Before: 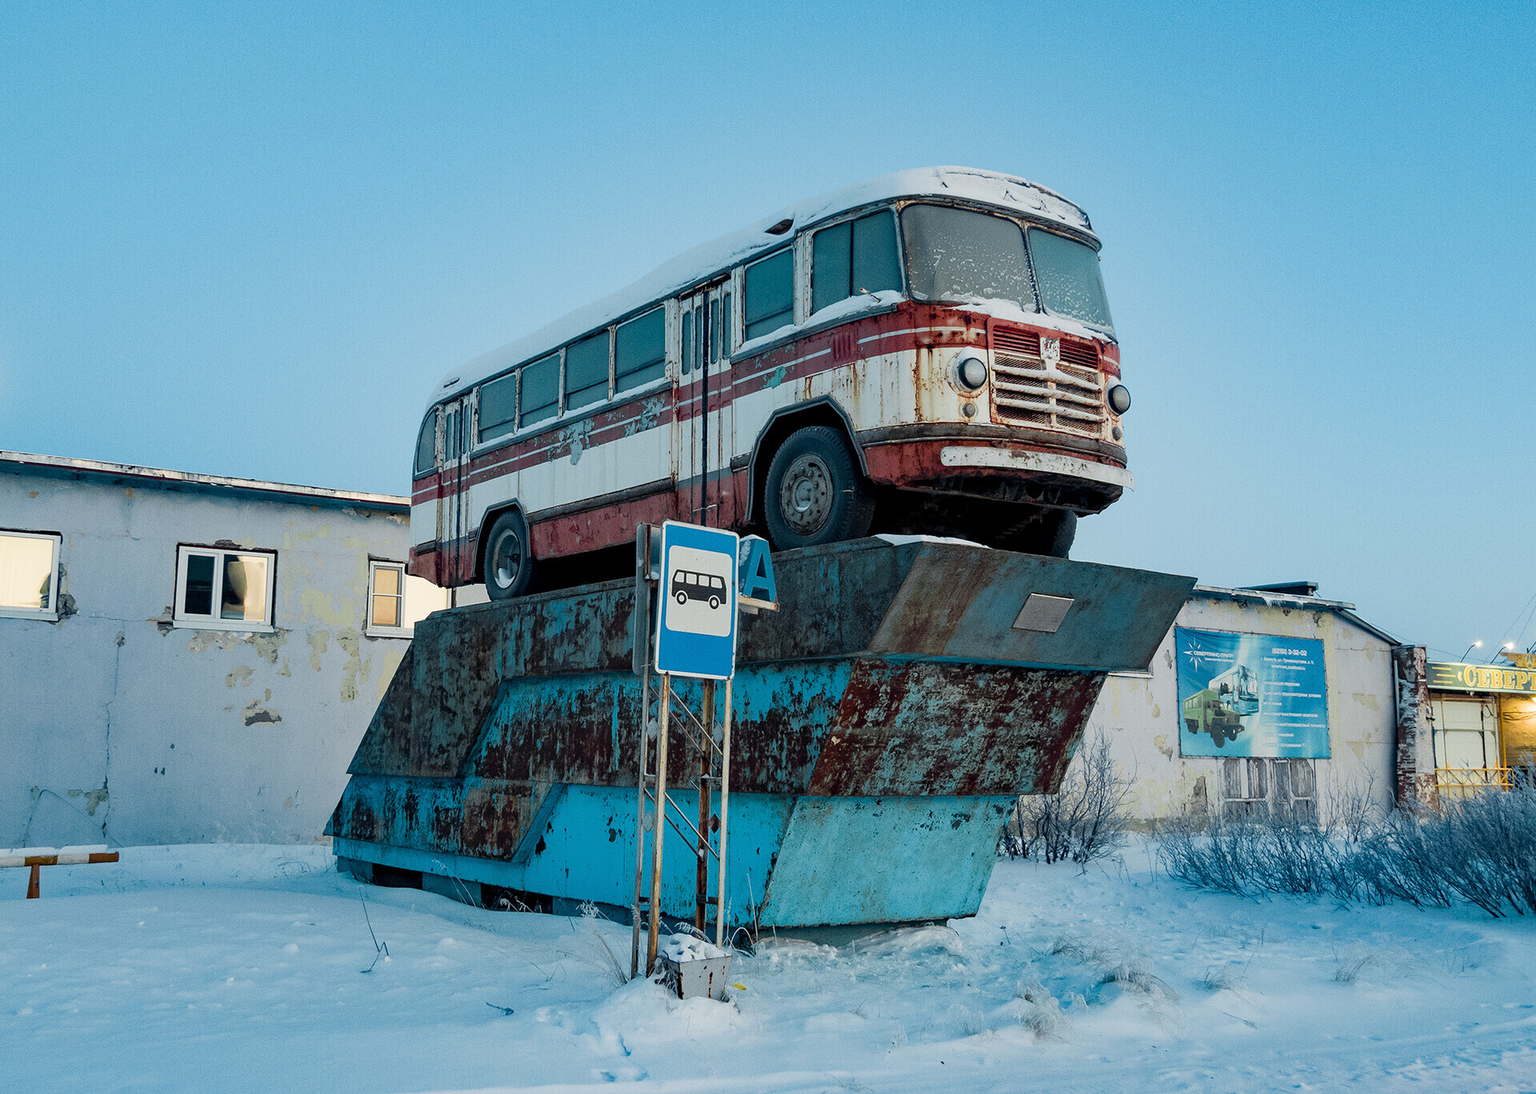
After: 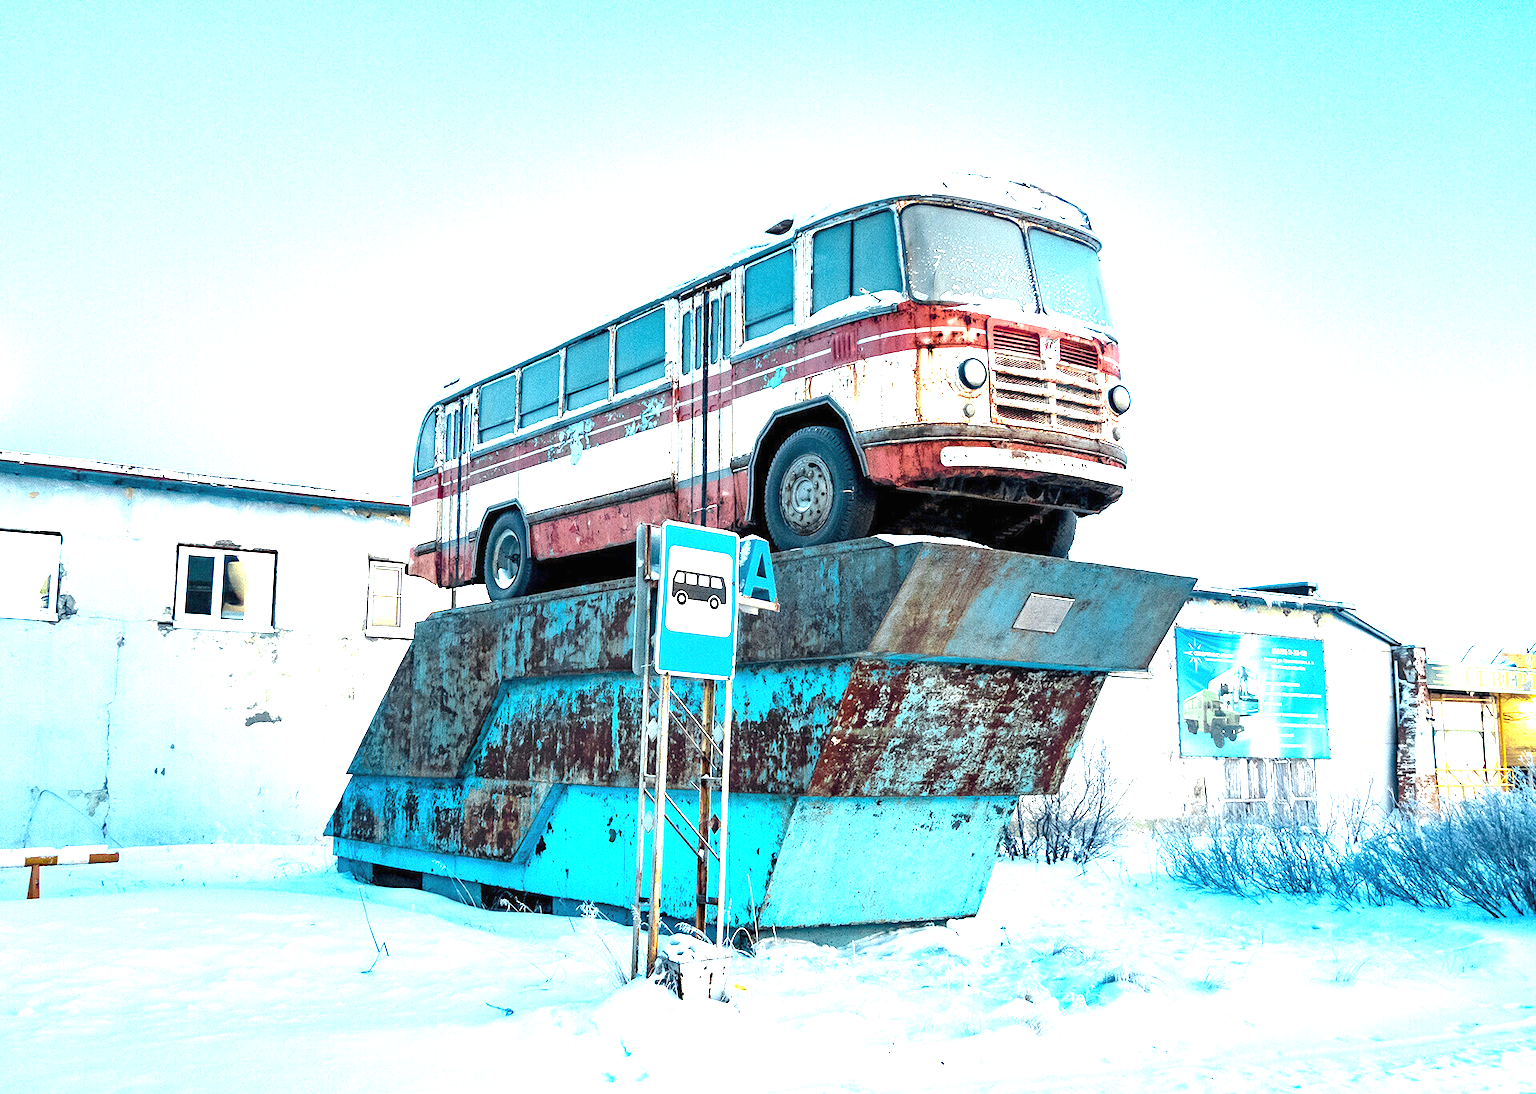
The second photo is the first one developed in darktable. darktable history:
exposure: black level correction 0, exposure 2.091 EV, compensate highlight preservation false
